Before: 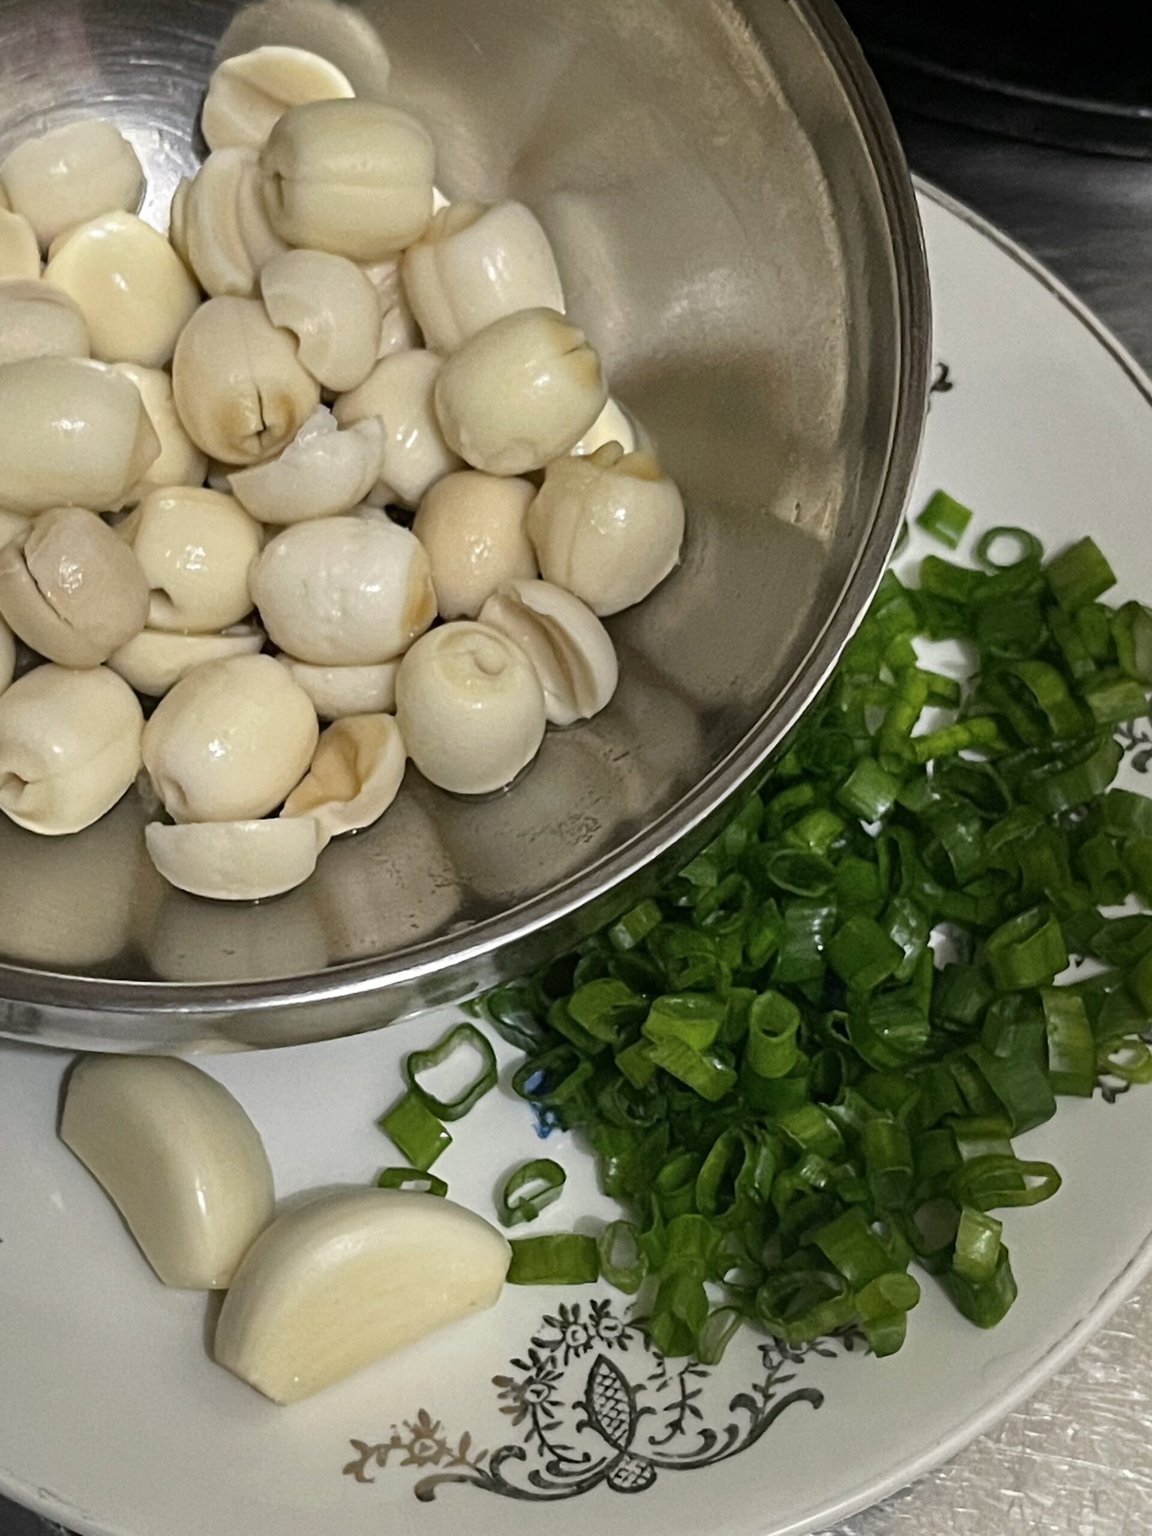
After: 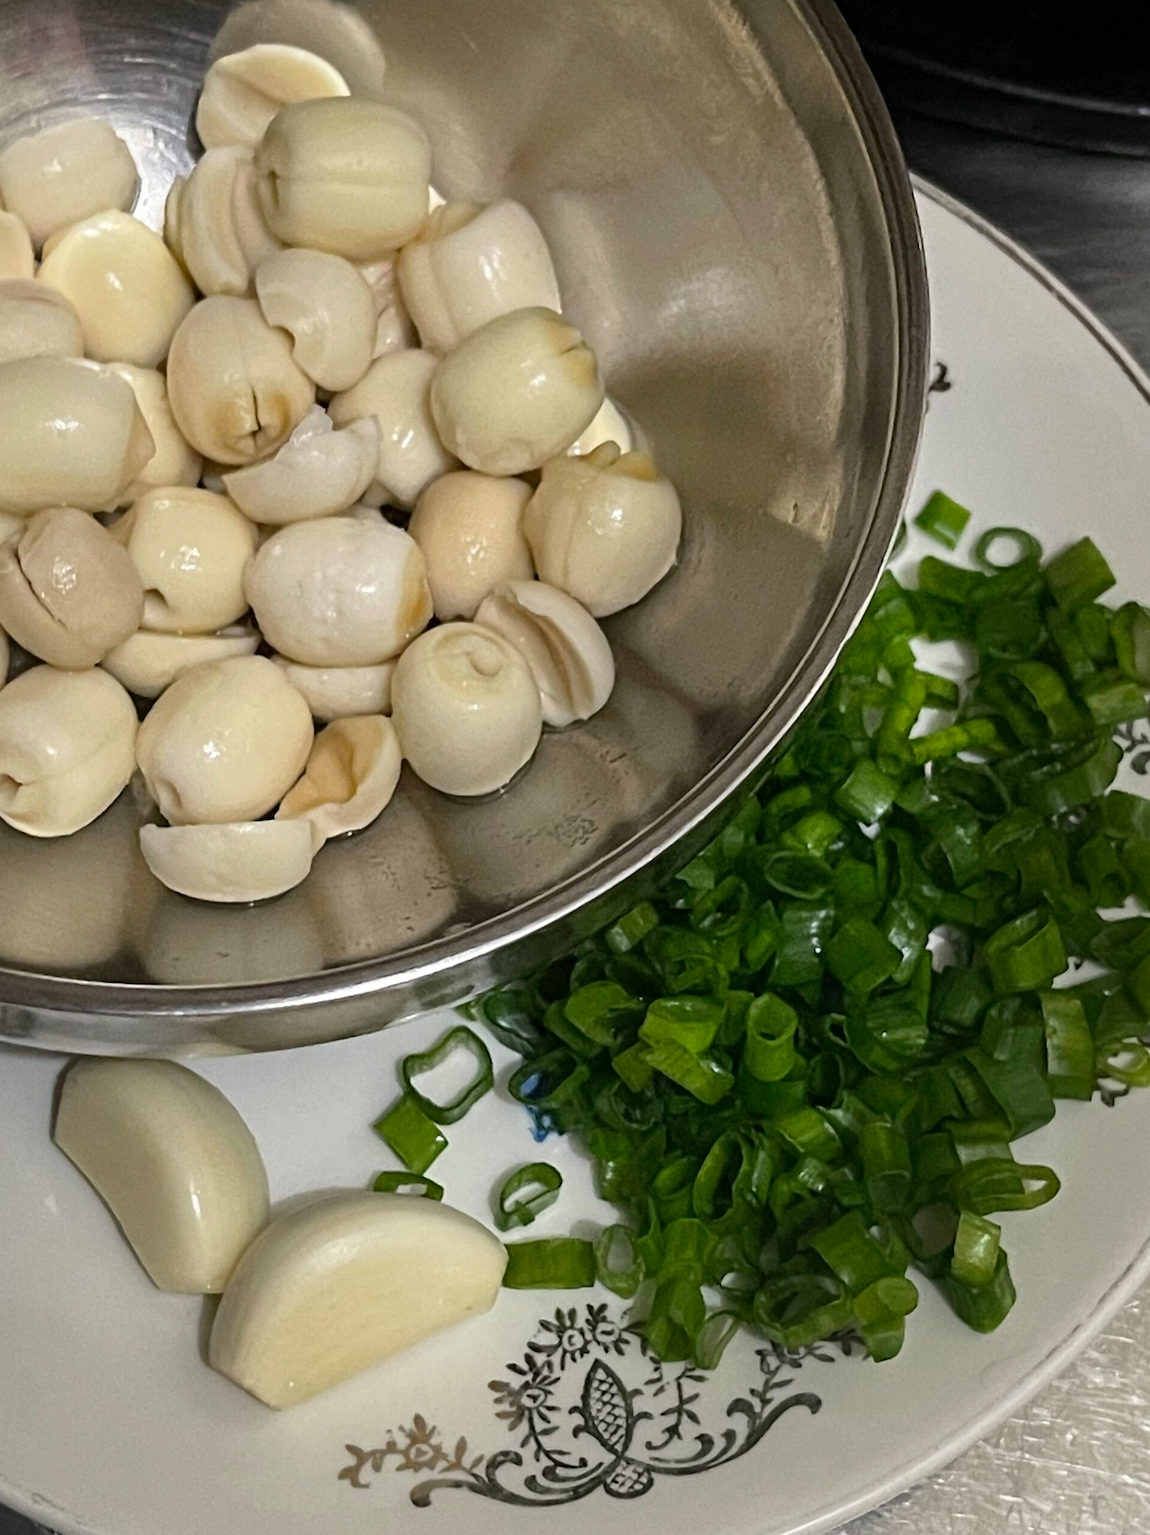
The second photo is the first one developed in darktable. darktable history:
white balance: red 1, blue 1
crop and rotate: left 0.614%, top 0.179%, bottom 0.309%
